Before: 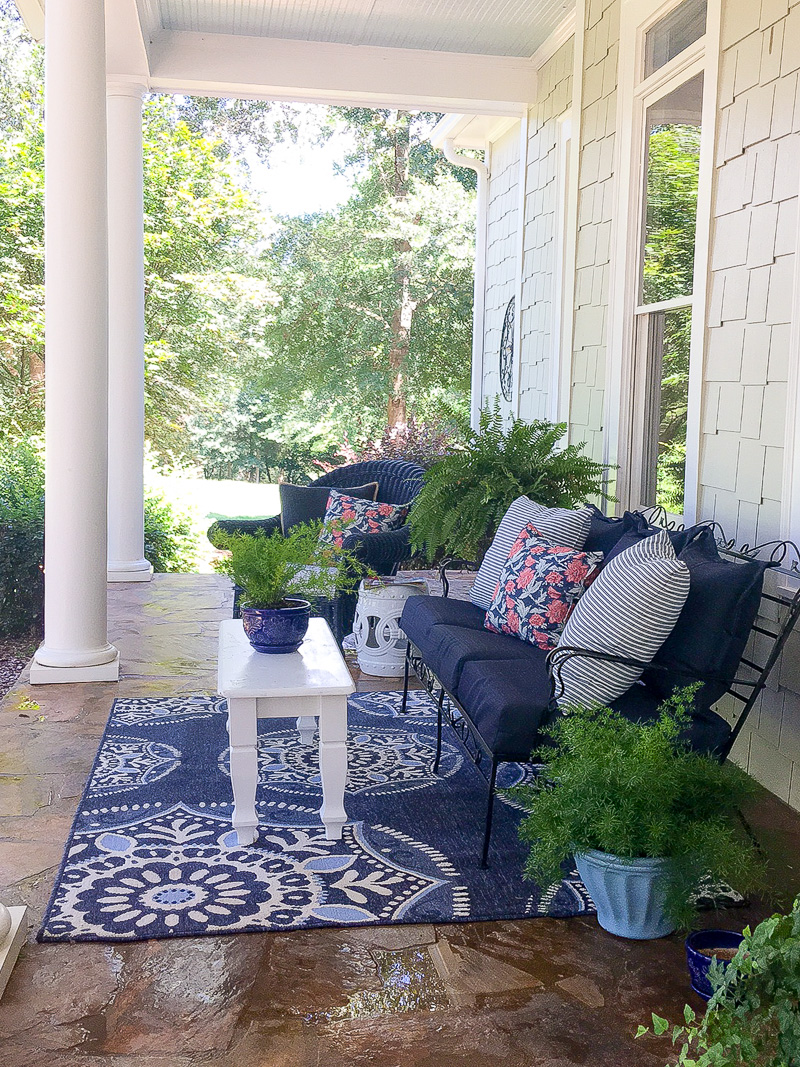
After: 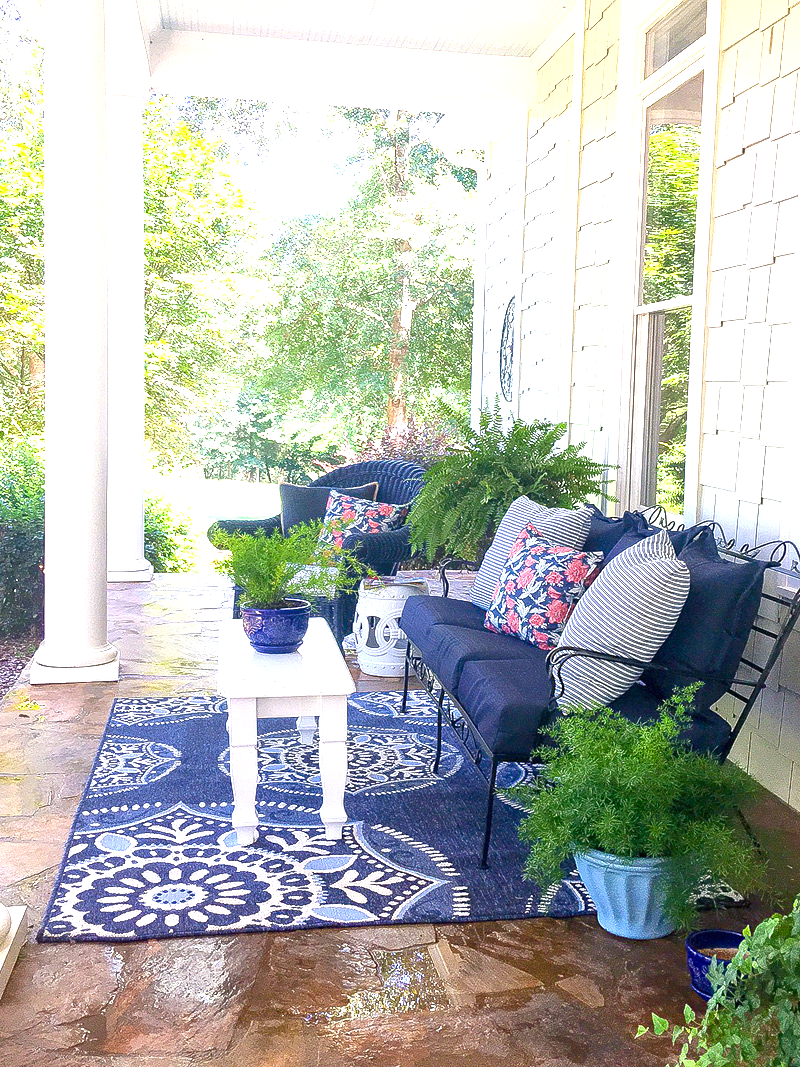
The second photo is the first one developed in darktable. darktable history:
color correction: saturation 1.1
exposure: black level correction 0, exposure 1.2 EV, compensate exposure bias true, compensate highlight preservation false
shadows and highlights: shadows 25, white point adjustment -3, highlights -30
